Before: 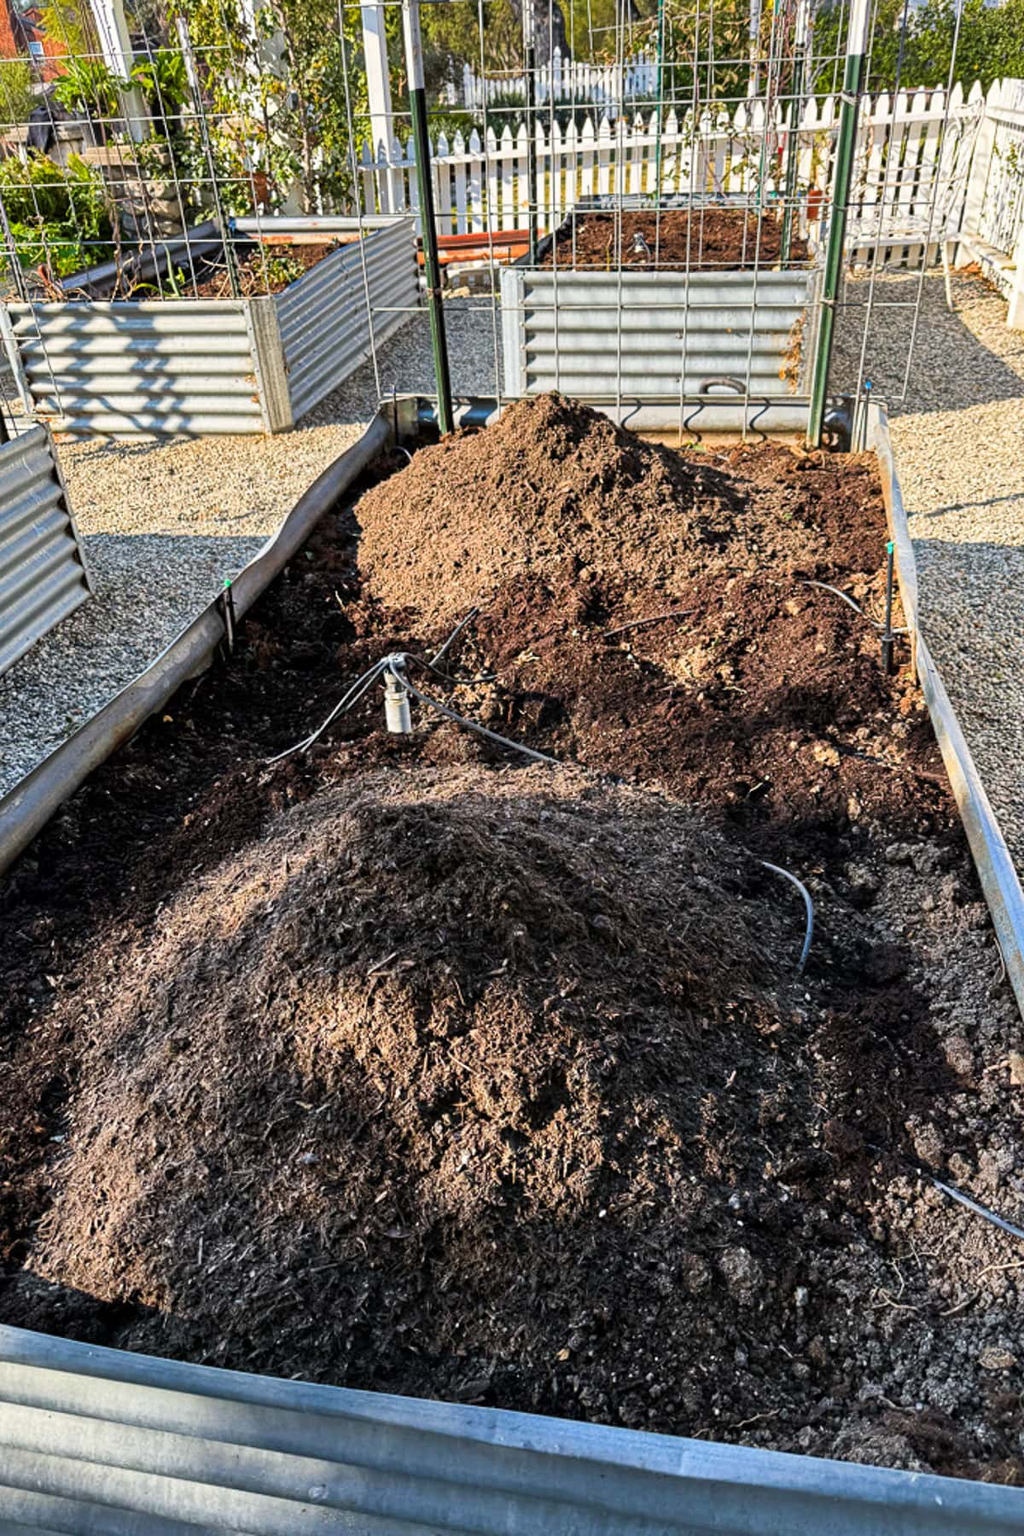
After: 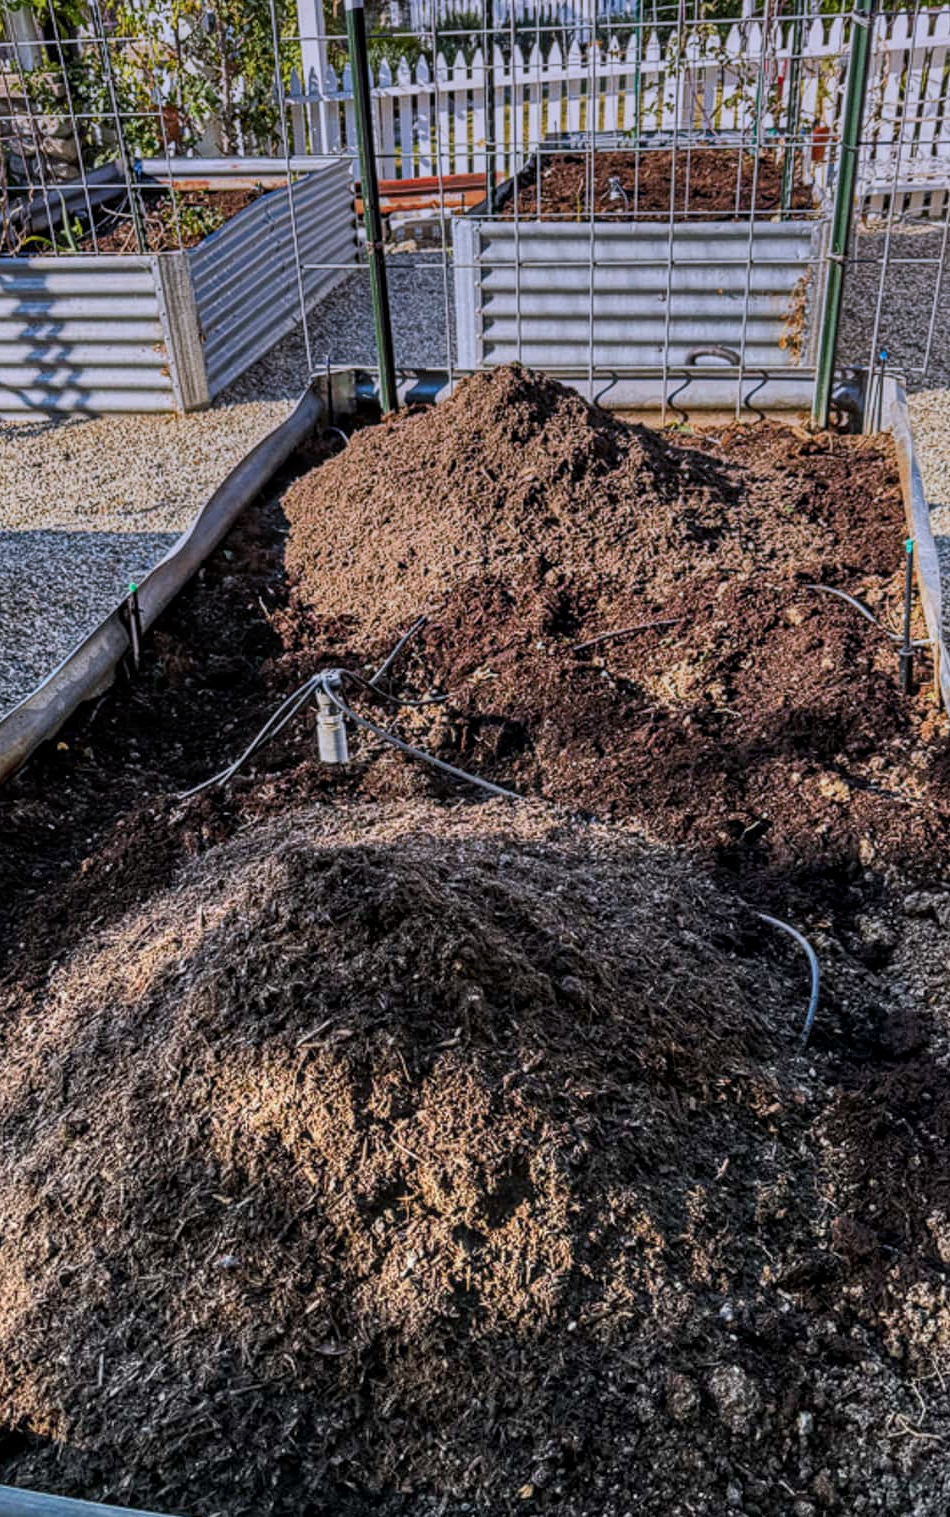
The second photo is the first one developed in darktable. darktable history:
graduated density: hue 238.83°, saturation 50%
crop: left 11.225%, top 5.381%, right 9.565%, bottom 10.314%
local contrast: highlights 0%, shadows 0%, detail 133%
